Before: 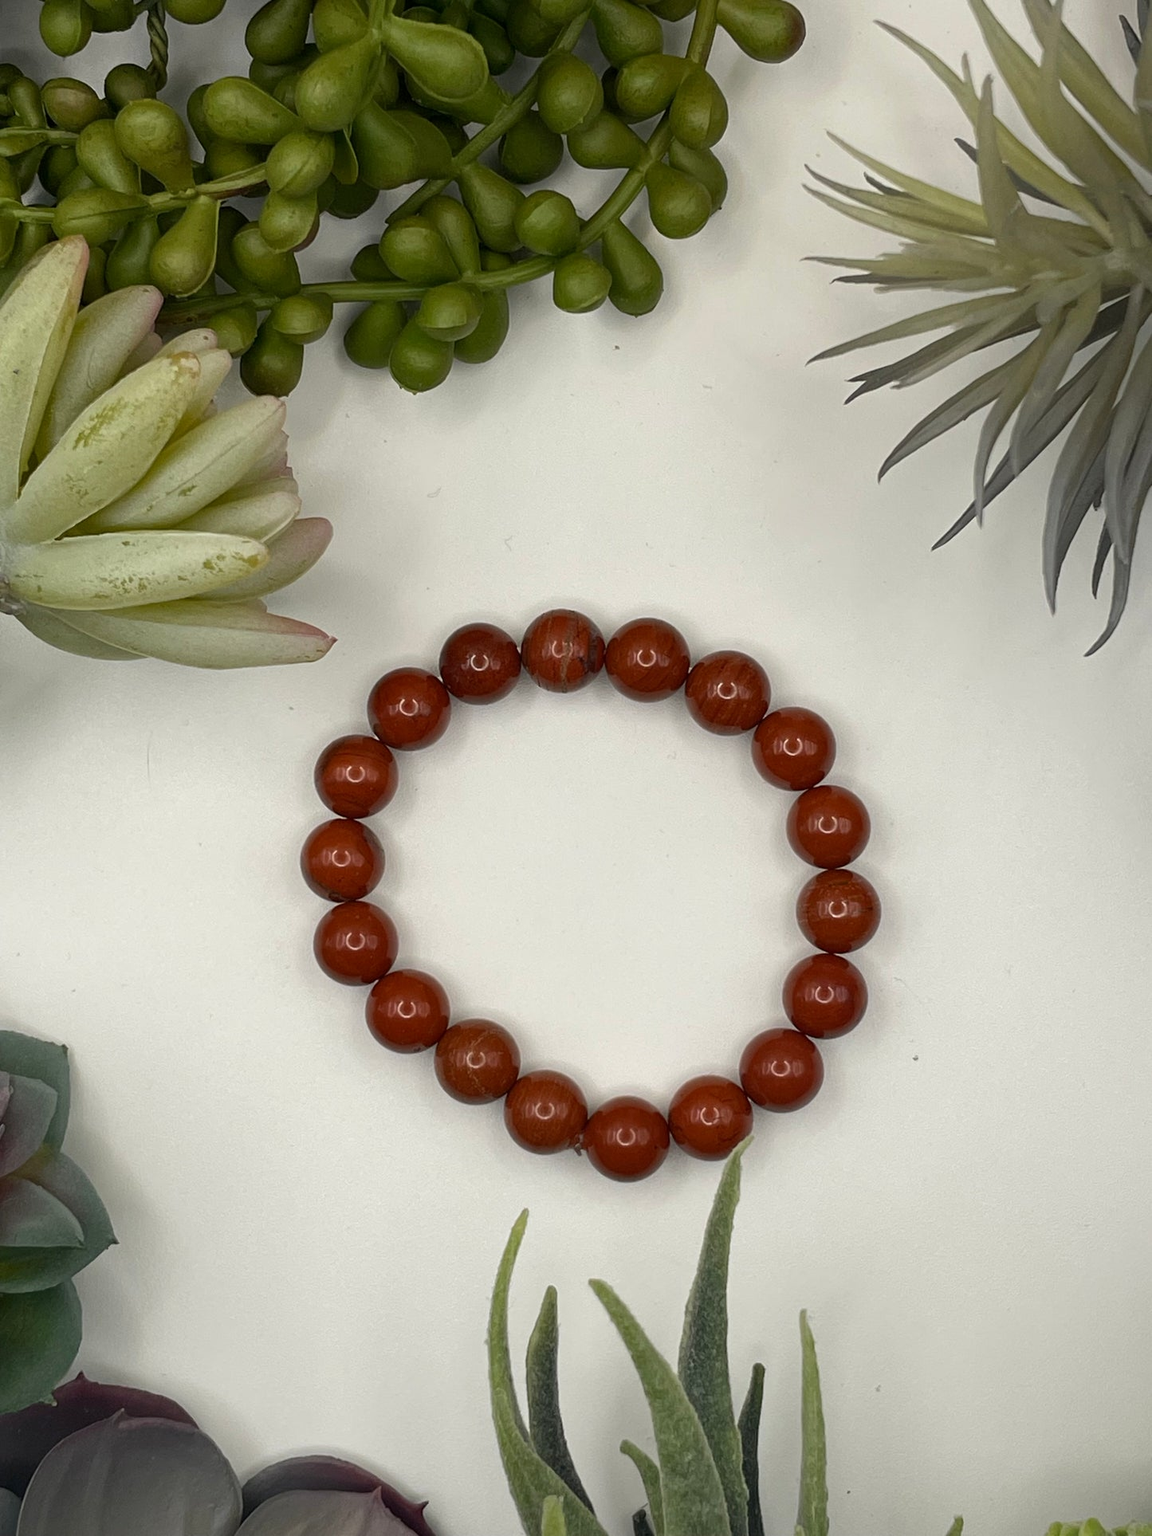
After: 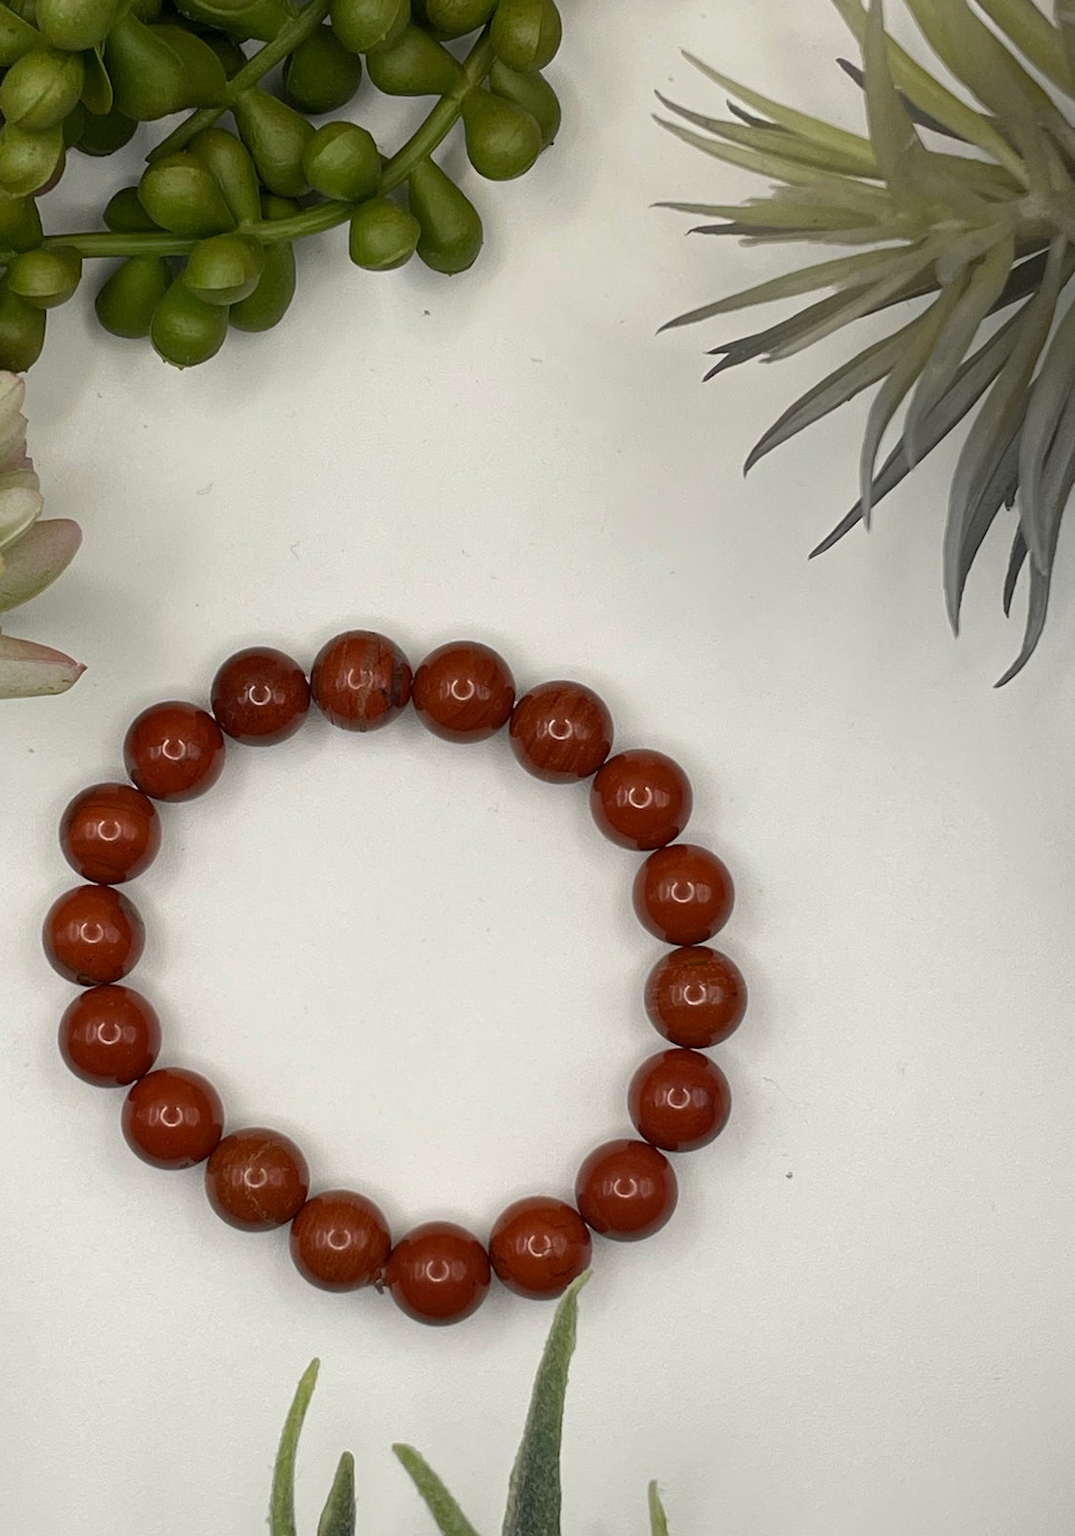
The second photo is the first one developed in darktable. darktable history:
crop: left 23.111%, top 5.868%, bottom 11.732%
